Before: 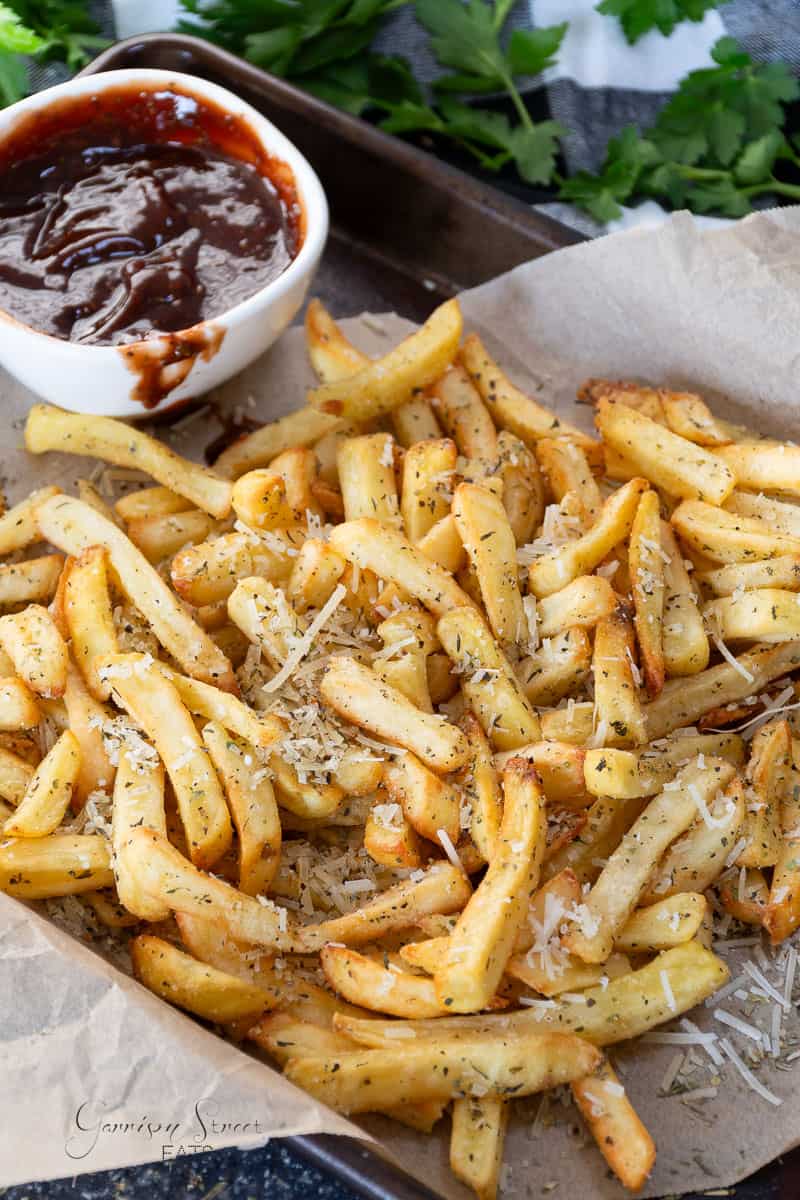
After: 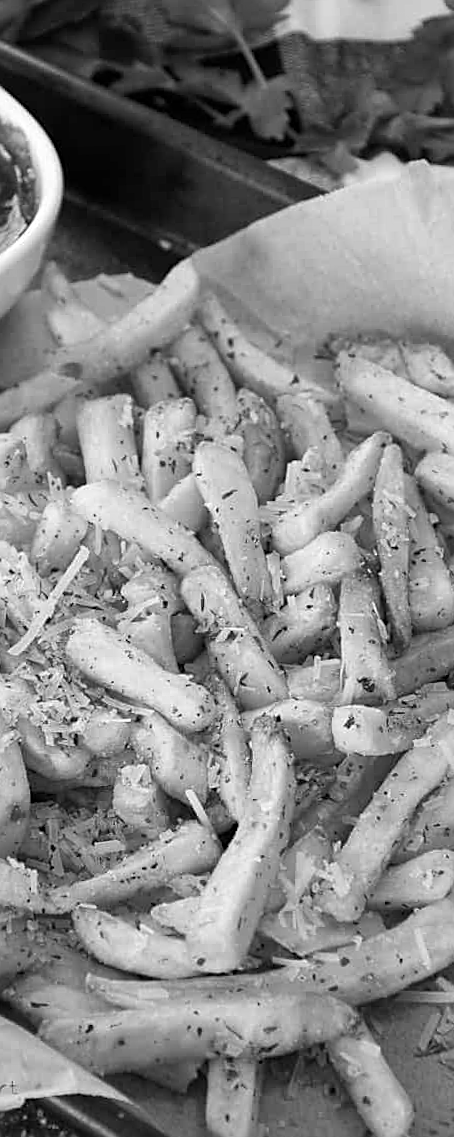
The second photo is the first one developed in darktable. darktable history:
crop: left 31.458%, top 0%, right 11.876%
color zones: curves: ch1 [(0, -0.394) (0.143, -0.394) (0.286, -0.394) (0.429, -0.392) (0.571, -0.391) (0.714, -0.391) (0.857, -0.391) (1, -0.394)]
rotate and perspective: rotation -1.32°, lens shift (horizontal) -0.031, crop left 0.015, crop right 0.985, crop top 0.047, crop bottom 0.982
sharpen: on, module defaults
